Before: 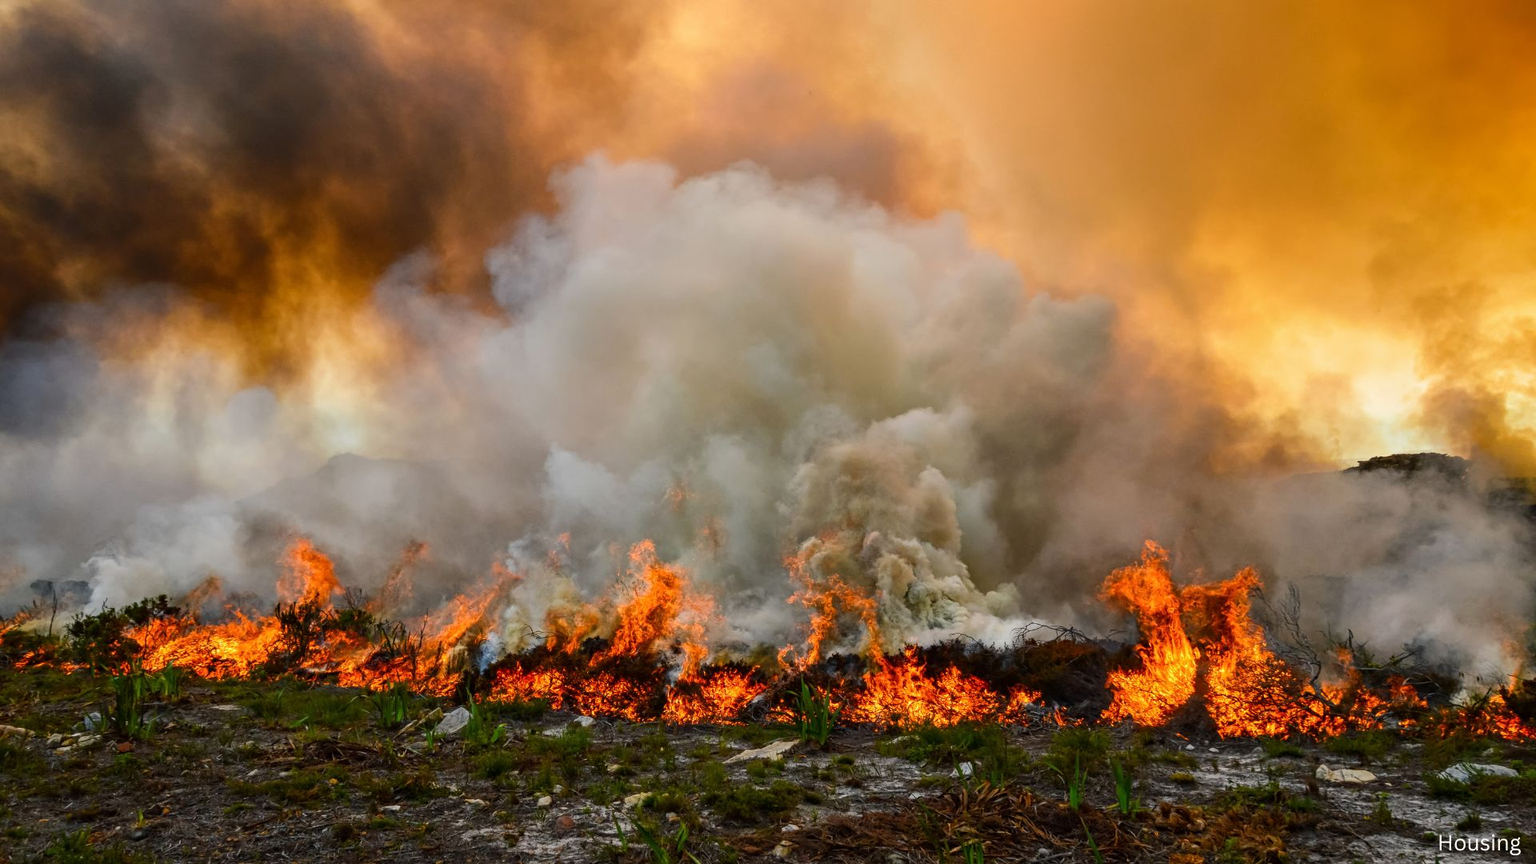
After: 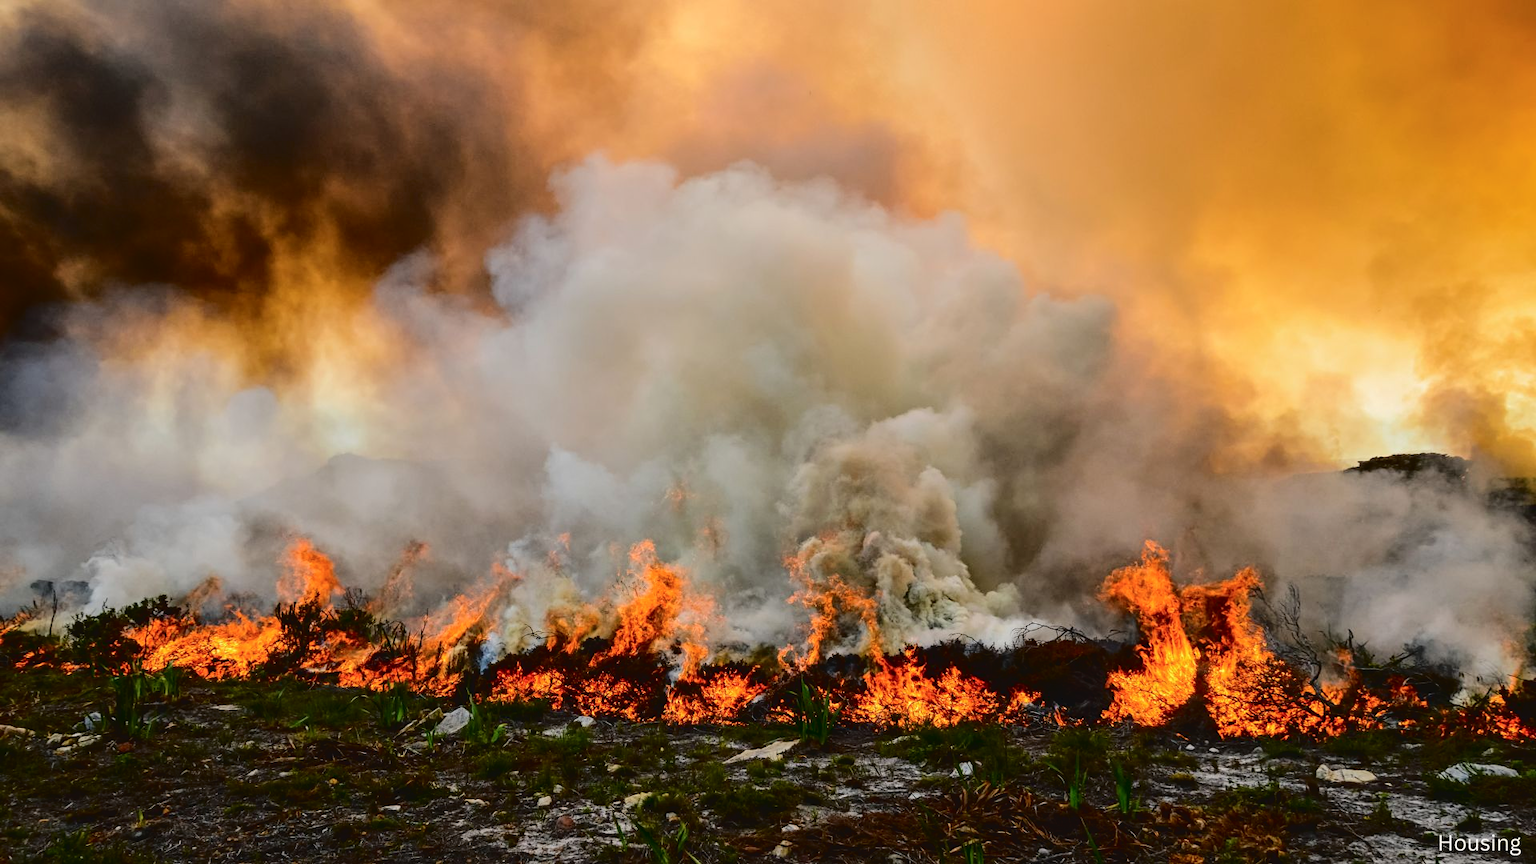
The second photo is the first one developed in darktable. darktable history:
tone curve: curves: ch0 [(0, 0) (0.003, 0.041) (0.011, 0.042) (0.025, 0.041) (0.044, 0.043) (0.069, 0.048) (0.1, 0.059) (0.136, 0.079) (0.177, 0.107) (0.224, 0.152) (0.277, 0.235) (0.335, 0.331) (0.399, 0.427) (0.468, 0.512) (0.543, 0.595) (0.623, 0.668) (0.709, 0.736) (0.801, 0.813) (0.898, 0.891) (1, 1)], color space Lab, independent channels, preserve colors none
